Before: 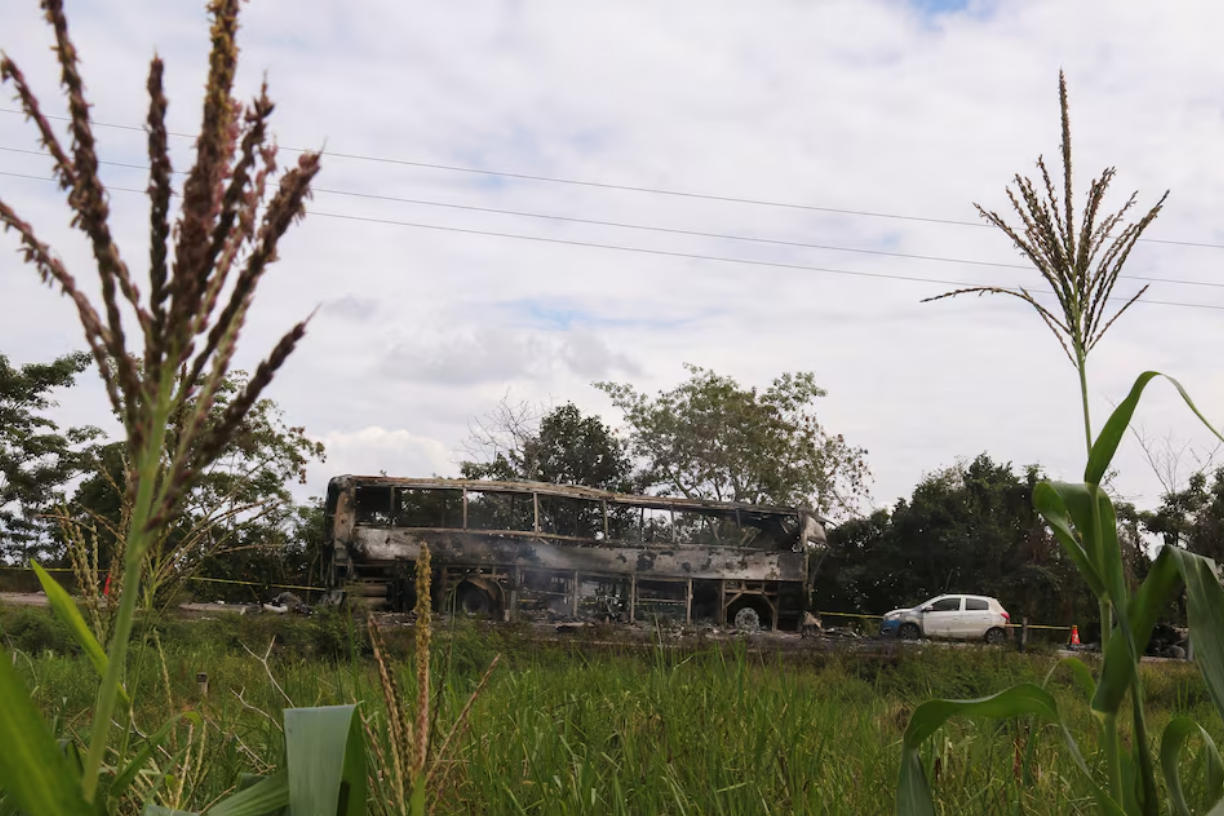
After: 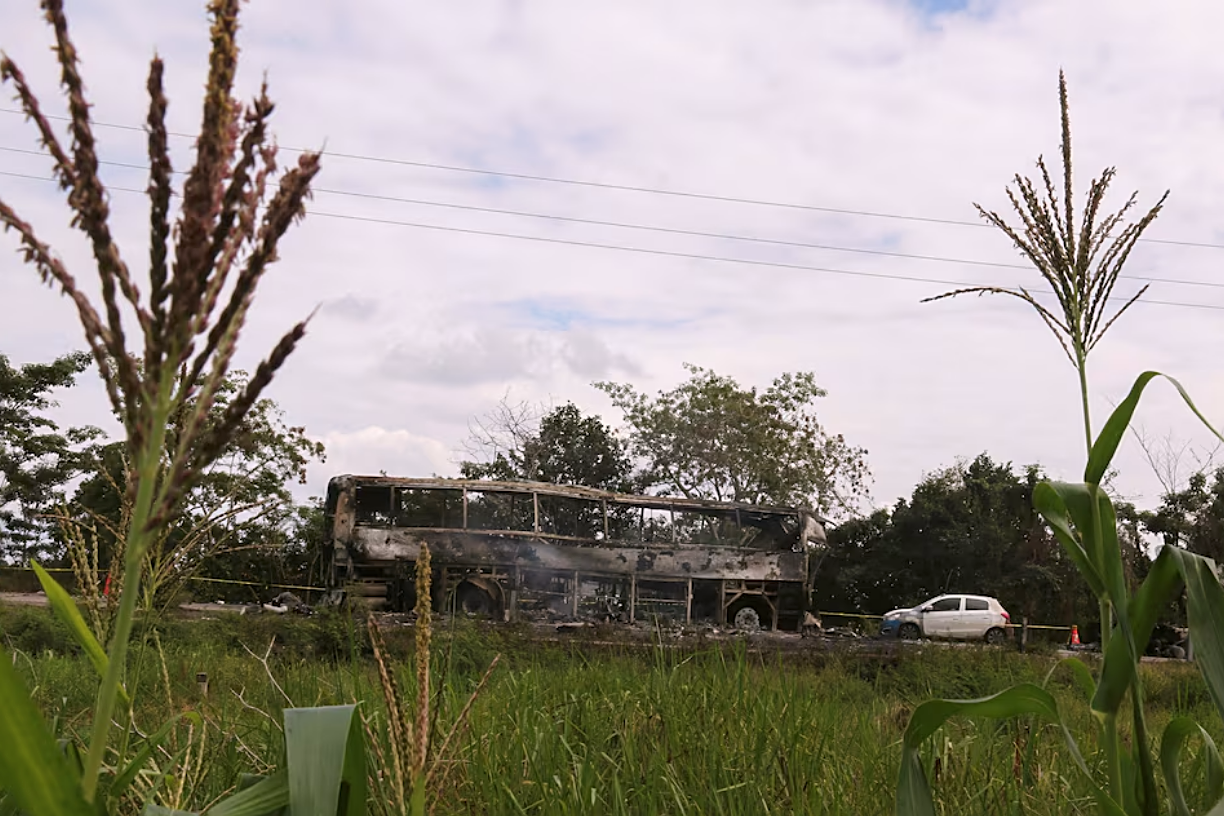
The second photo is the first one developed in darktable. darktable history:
sharpen: on, module defaults
color correction: highlights a* 3.01, highlights b* -1.09, shadows a* -0.07, shadows b* 1.79, saturation 0.98
